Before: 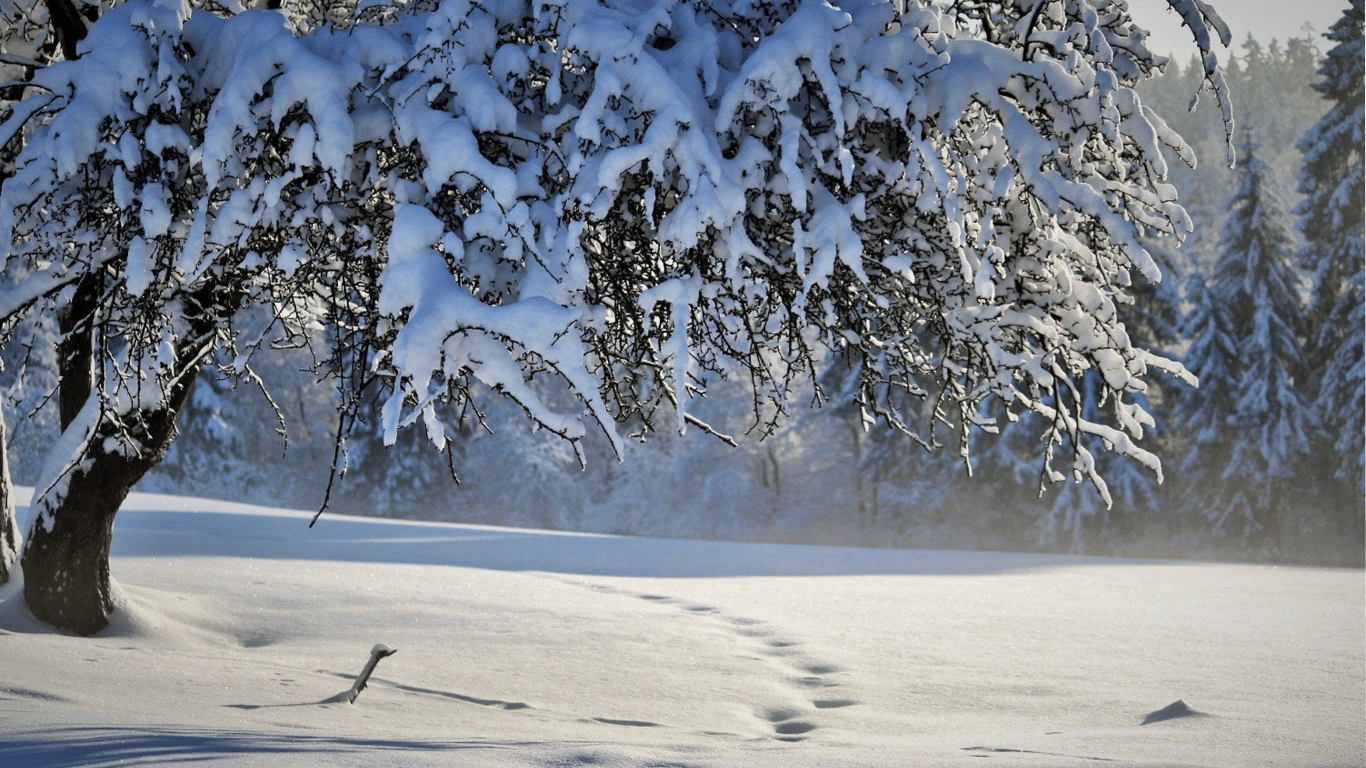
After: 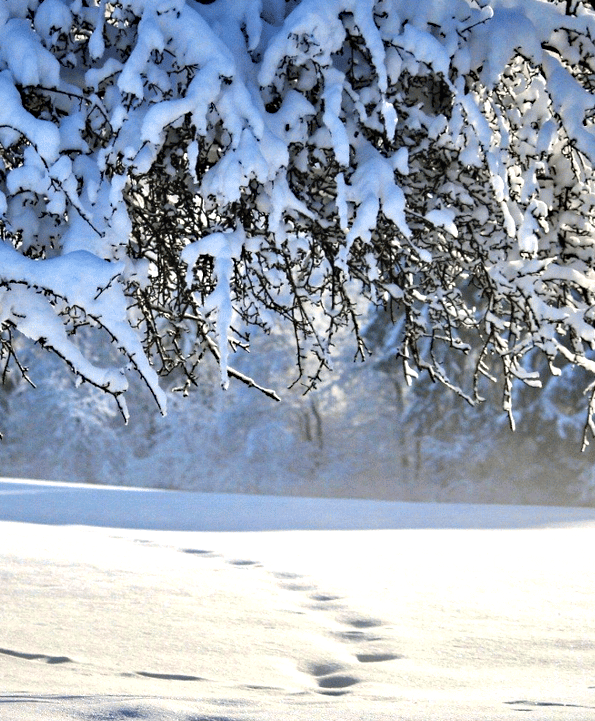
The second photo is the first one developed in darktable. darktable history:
haze removal: compatibility mode true, adaptive false
crop: left 33.517%, top 6.038%, right 22.88%
exposure: black level correction 0, exposure 0.696 EV, compensate highlight preservation false
